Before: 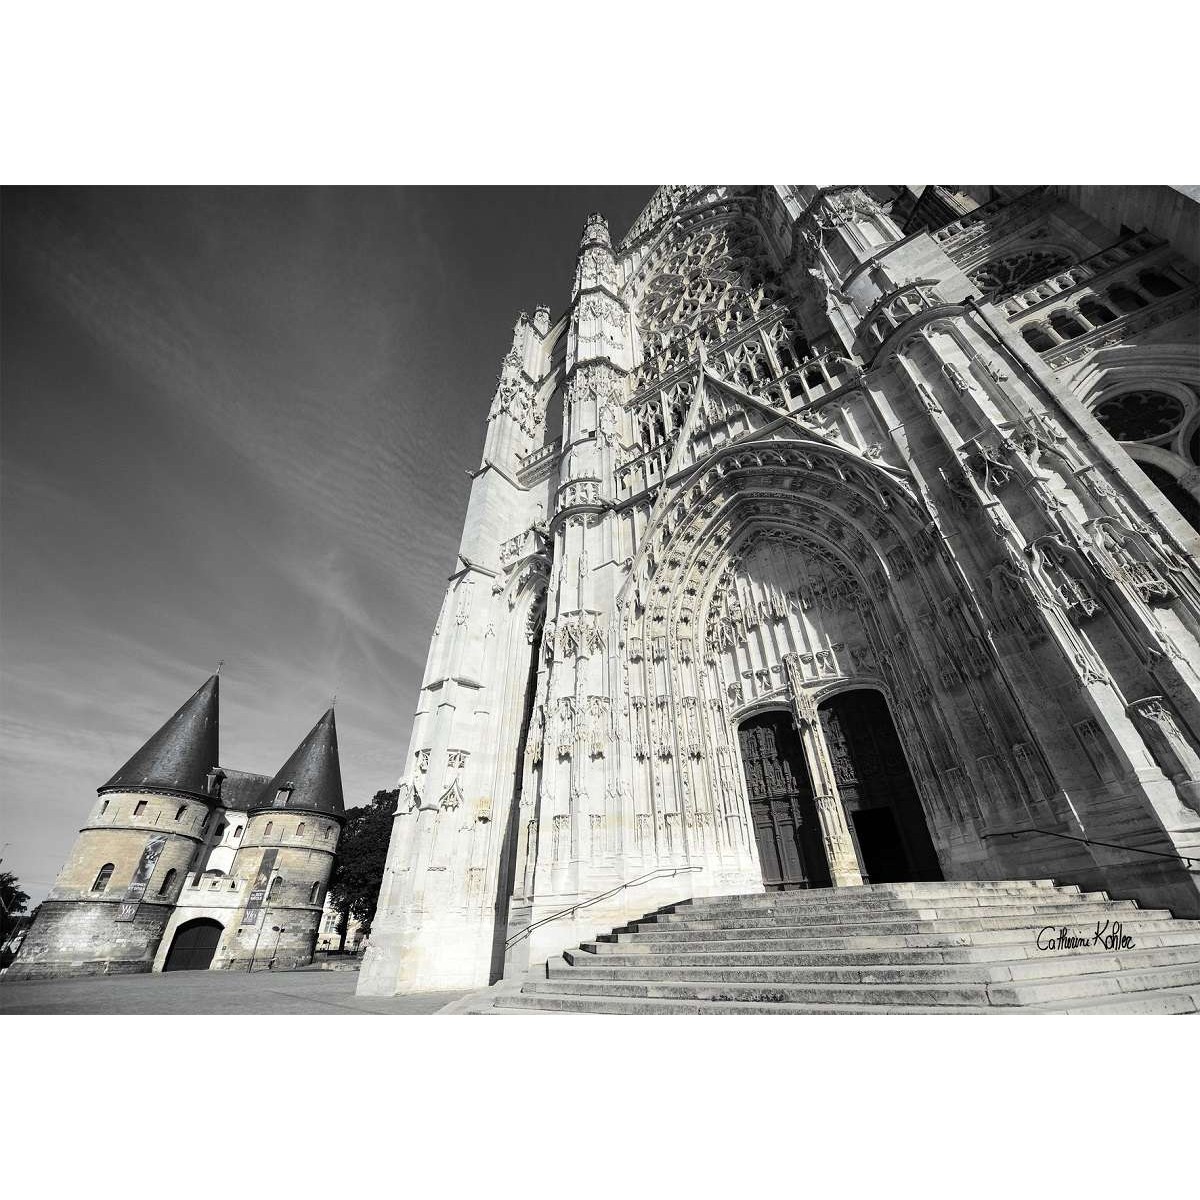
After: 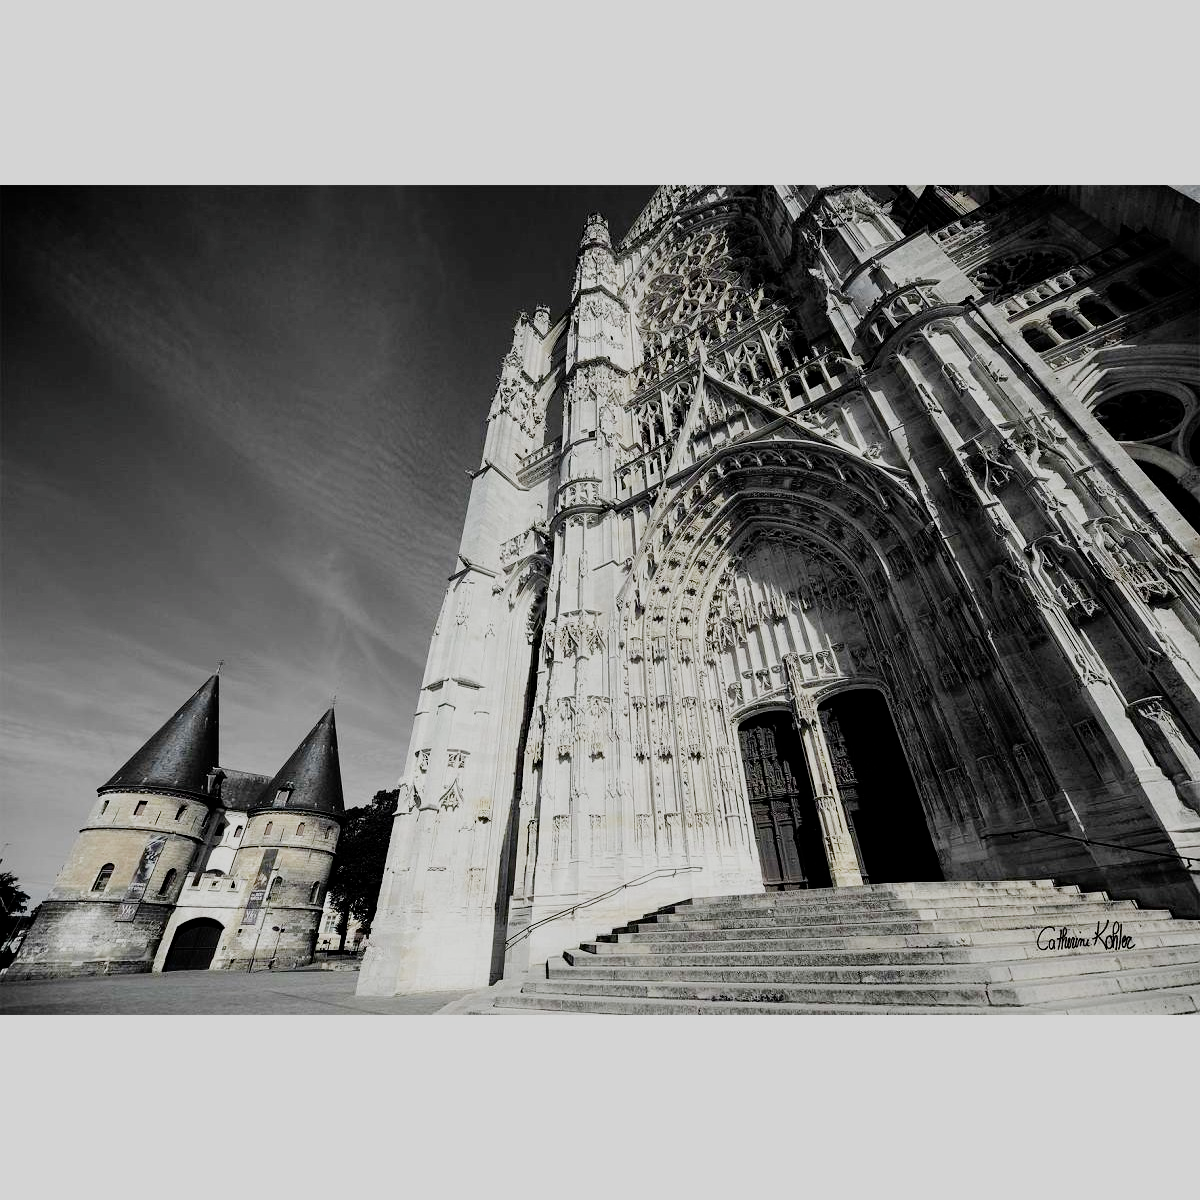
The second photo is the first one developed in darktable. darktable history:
color balance rgb: linear chroma grading › shadows 32%, linear chroma grading › global chroma -2%, linear chroma grading › mid-tones 4%, perceptual saturation grading › global saturation -2%, perceptual saturation grading › highlights -8%, perceptual saturation grading › mid-tones 8%, perceptual saturation grading › shadows 4%, perceptual brilliance grading › highlights 8%, perceptual brilliance grading › mid-tones 4%, perceptual brilliance grading › shadows 2%, global vibrance 16%, saturation formula JzAzBz (2021)
levels: levels [0, 0.48, 0.961]
filmic rgb: middle gray luminance 29%, black relative exposure -10.3 EV, white relative exposure 5.5 EV, threshold 6 EV, target black luminance 0%, hardness 3.95, latitude 2.04%, contrast 1.132, highlights saturation mix 5%, shadows ↔ highlights balance 15.11%, preserve chrominance no, color science v3 (2019), use custom middle-gray values true, iterations of high-quality reconstruction 0, enable highlight reconstruction true
